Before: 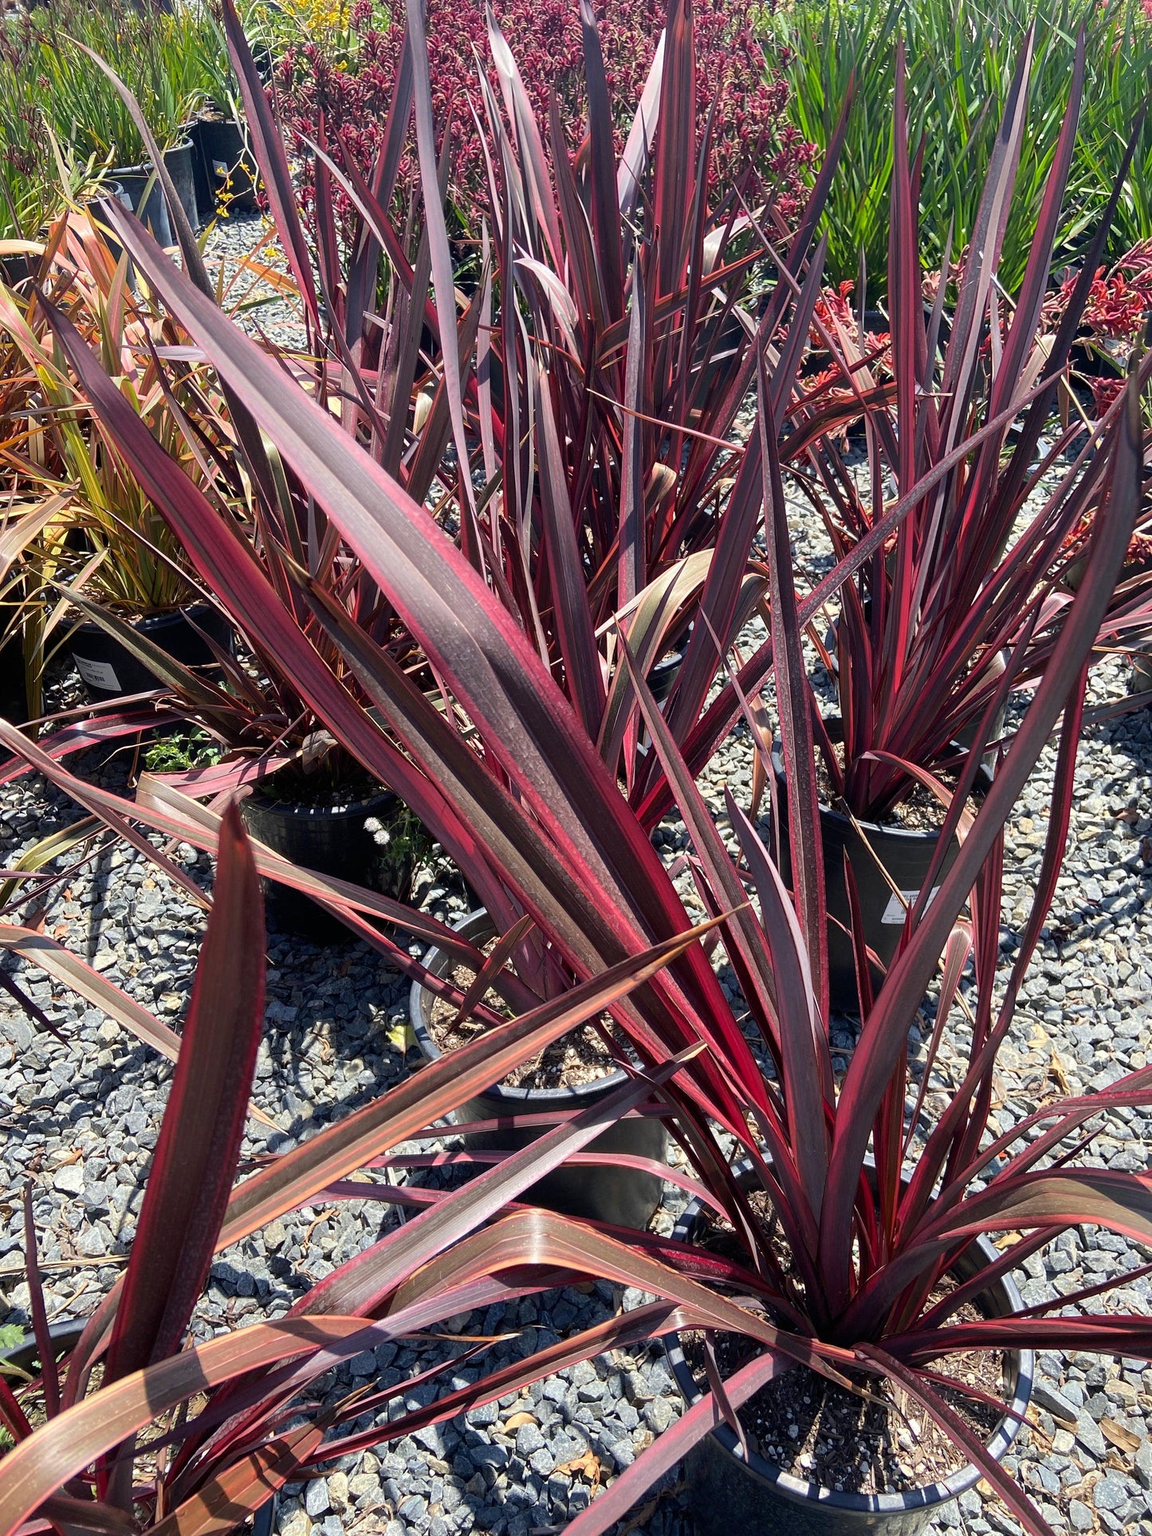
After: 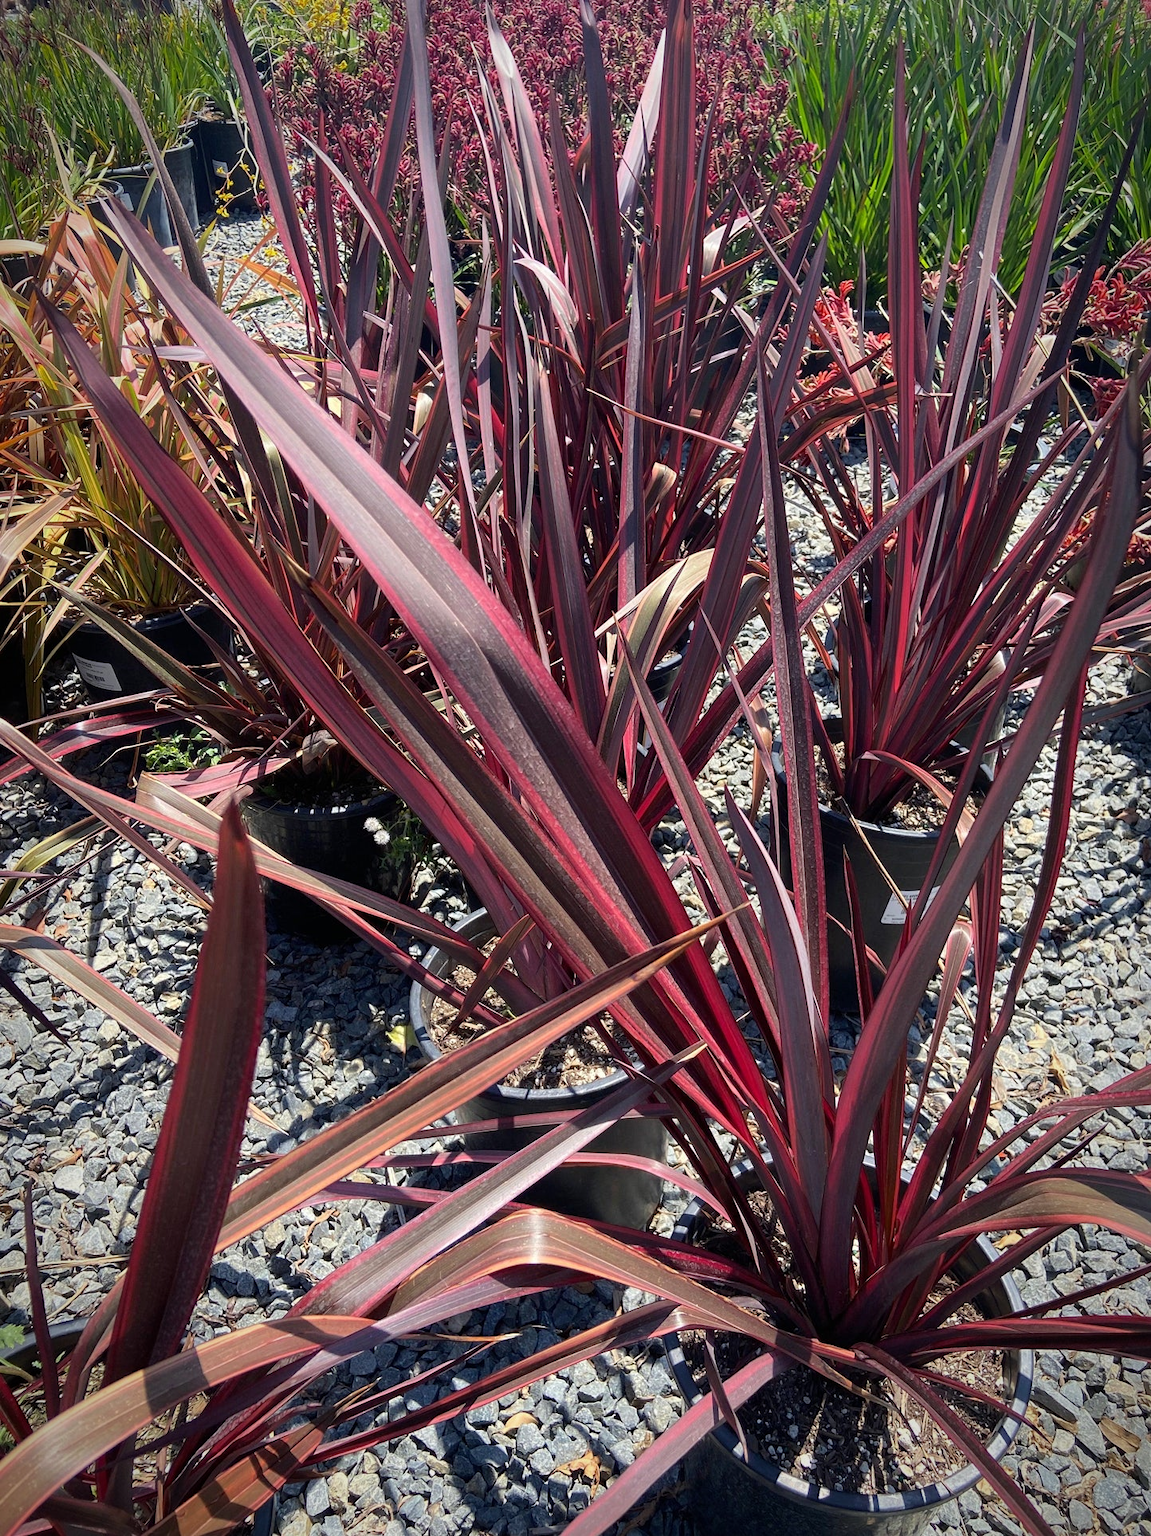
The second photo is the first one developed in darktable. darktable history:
vignetting: brightness -0.568, saturation 0.002, automatic ratio true
